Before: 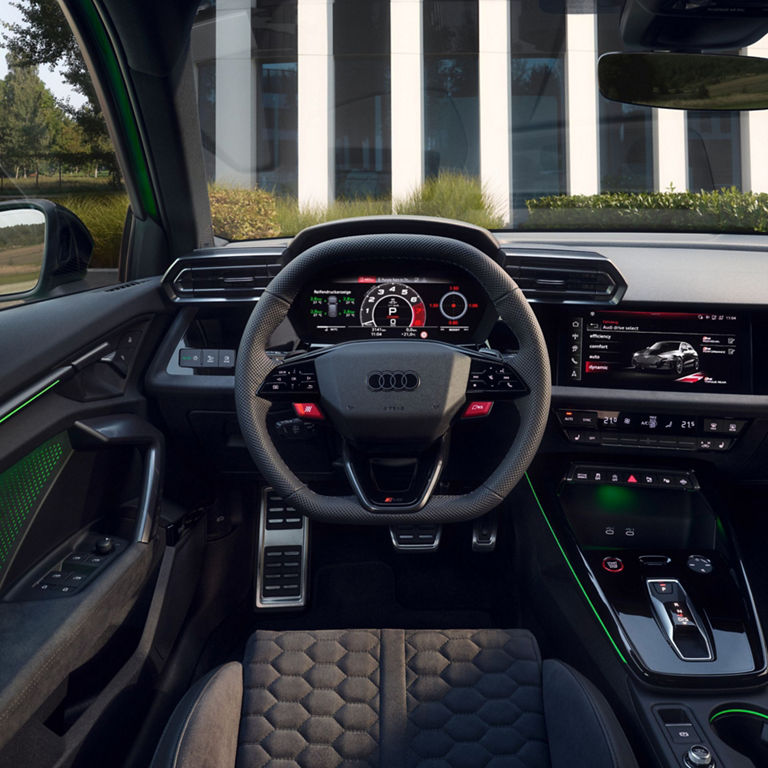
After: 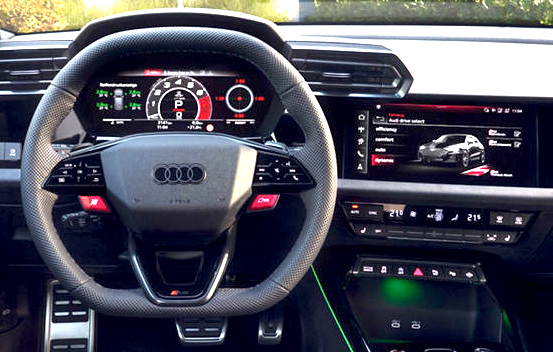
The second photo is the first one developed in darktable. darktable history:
tone equalizer: on, module defaults
crop and rotate: left 27.938%, top 27.046%, bottom 27.046%
exposure: black level correction 0.001, exposure 1.84 EV, compensate highlight preservation false
